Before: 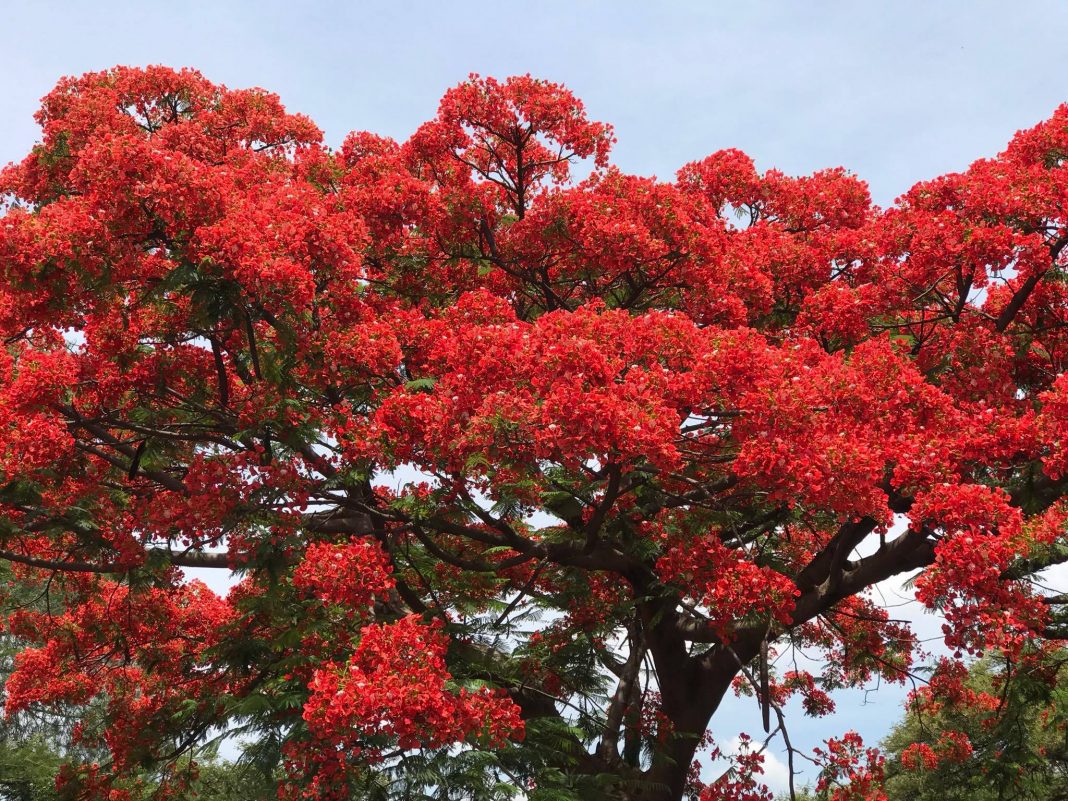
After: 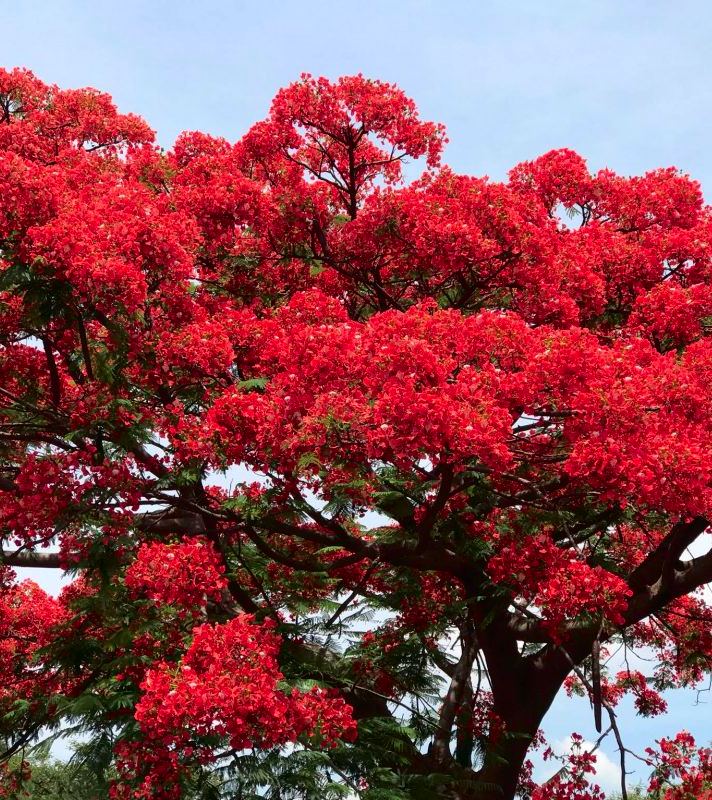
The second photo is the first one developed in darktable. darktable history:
crop and rotate: left 15.754%, right 17.579%
tone curve: curves: ch0 [(0, 0) (0.126, 0.061) (0.362, 0.382) (0.498, 0.498) (0.706, 0.712) (1, 1)]; ch1 [(0, 0) (0.5, 0.497) (0.55, 0.578) (1, 1)]; ch2 [(0, 0) (0.44, 0.424) (0.489, 0.486) (0.537, 0.538) (1, 1)], color space Lab, independent channels, preserve colors none
